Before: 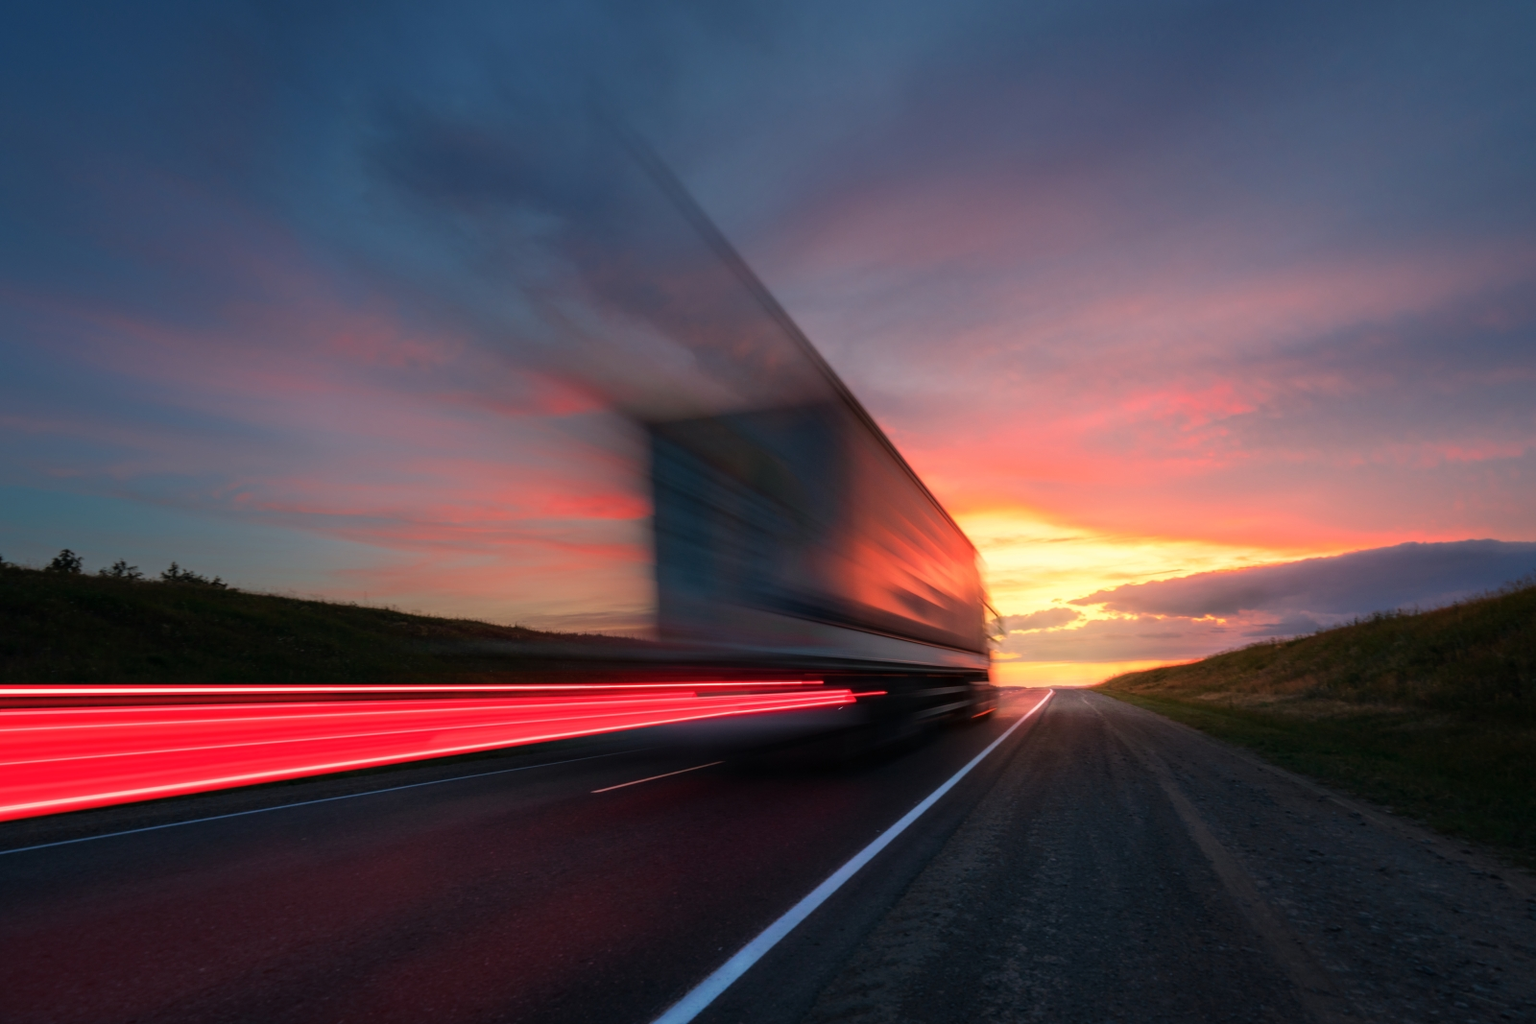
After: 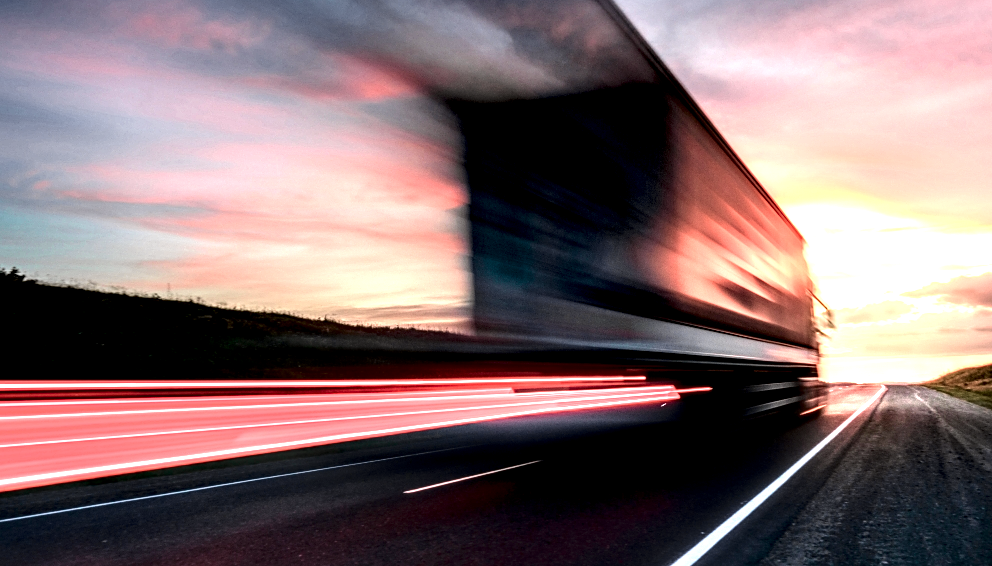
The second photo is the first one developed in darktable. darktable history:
tone curve: curves: ch0 [(0, 0.056) (0.049, 0.073) (0.155, 0.127) (0.33, 0.331) (0.432, 0.46) (0.601, 0.655) (0.843, 0.876) (1, 0.965)]; ch1 [(0, 0) (0.339, 0.334) (0.445, 0.419) (0.476, 0.454) (0.497, 0.494) (0.53, 0.511) (0.557, 0.549) (0.613, 0.614) (0.728, 0.729) (1, 1)]; ch2 [(0, 0) (0.327, 0.318) (0.417, 0.426) (0.46, 0.453) (0.502, 0.5) (0.526, 0.52) (0.54, 0.543) (0.606, 0.61) (0.74, 0.716) (1, 1)], color space Lab, independent channels, preserve colors none
sharpen: amount 0.2
crop: left 13.312%, top 31.28%, right 24.627%, bottom 15.582%
exposure: exposure 0.574 EV, compensate highlight preservation false
local contrast: highlights 115%, shadows 42%, detail 293%
